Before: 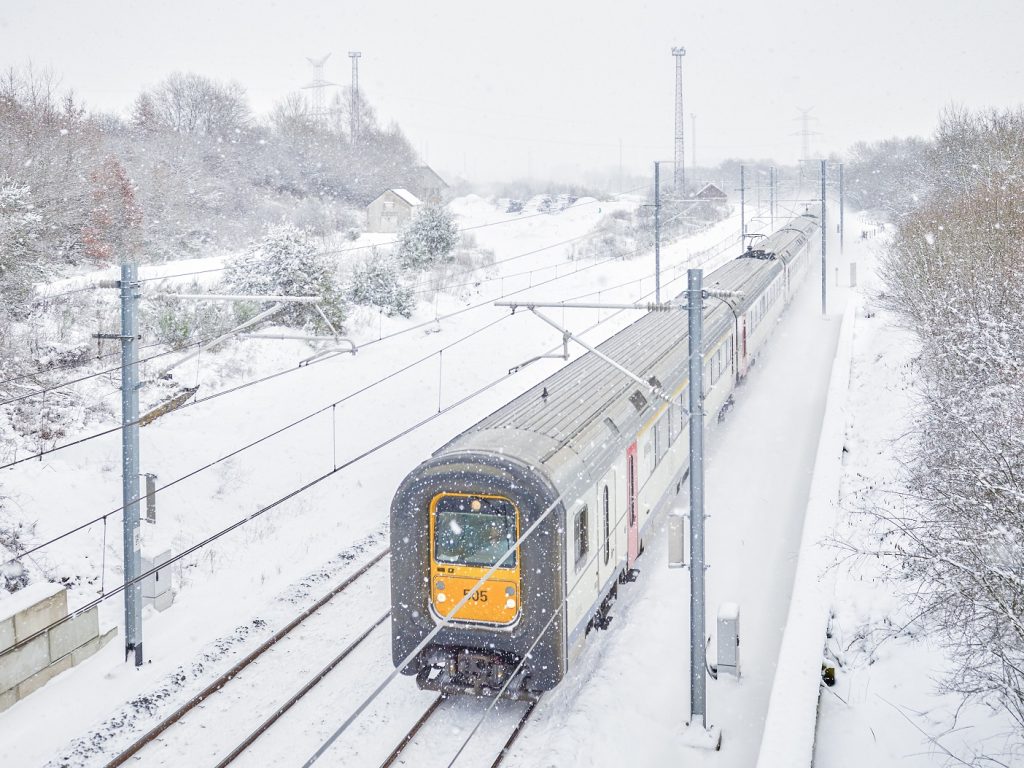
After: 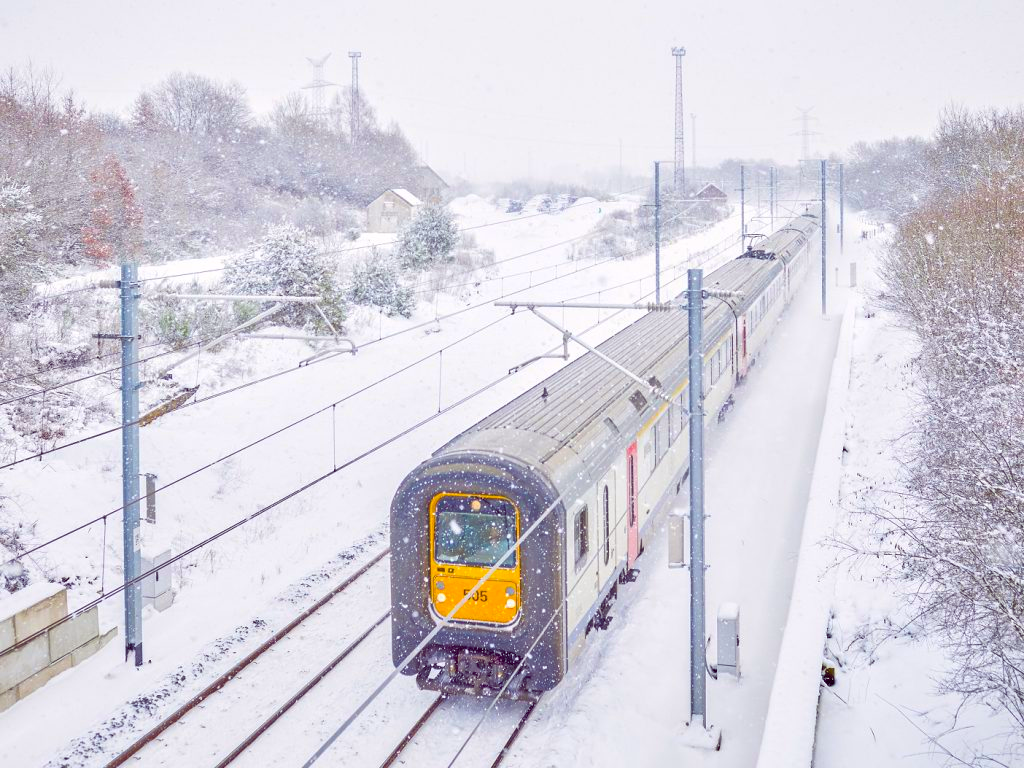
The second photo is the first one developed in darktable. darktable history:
color balance rgb: shadows lift › chroma 3.116%, shadows lift › hue 278.8°, global offset › chroma 0.281%, global offset › hue 318.84°, white fulcrum 0.088 EV, linear chroma grading › shadows 9.849%, linear chroma grading › highlights 10.368%, linear chroma grading › global chroma 14.438%, linear chroma grading › mid-tones 14.61%, perceptual saturation grading › global saturation 25.103%, global vibrance 20%
